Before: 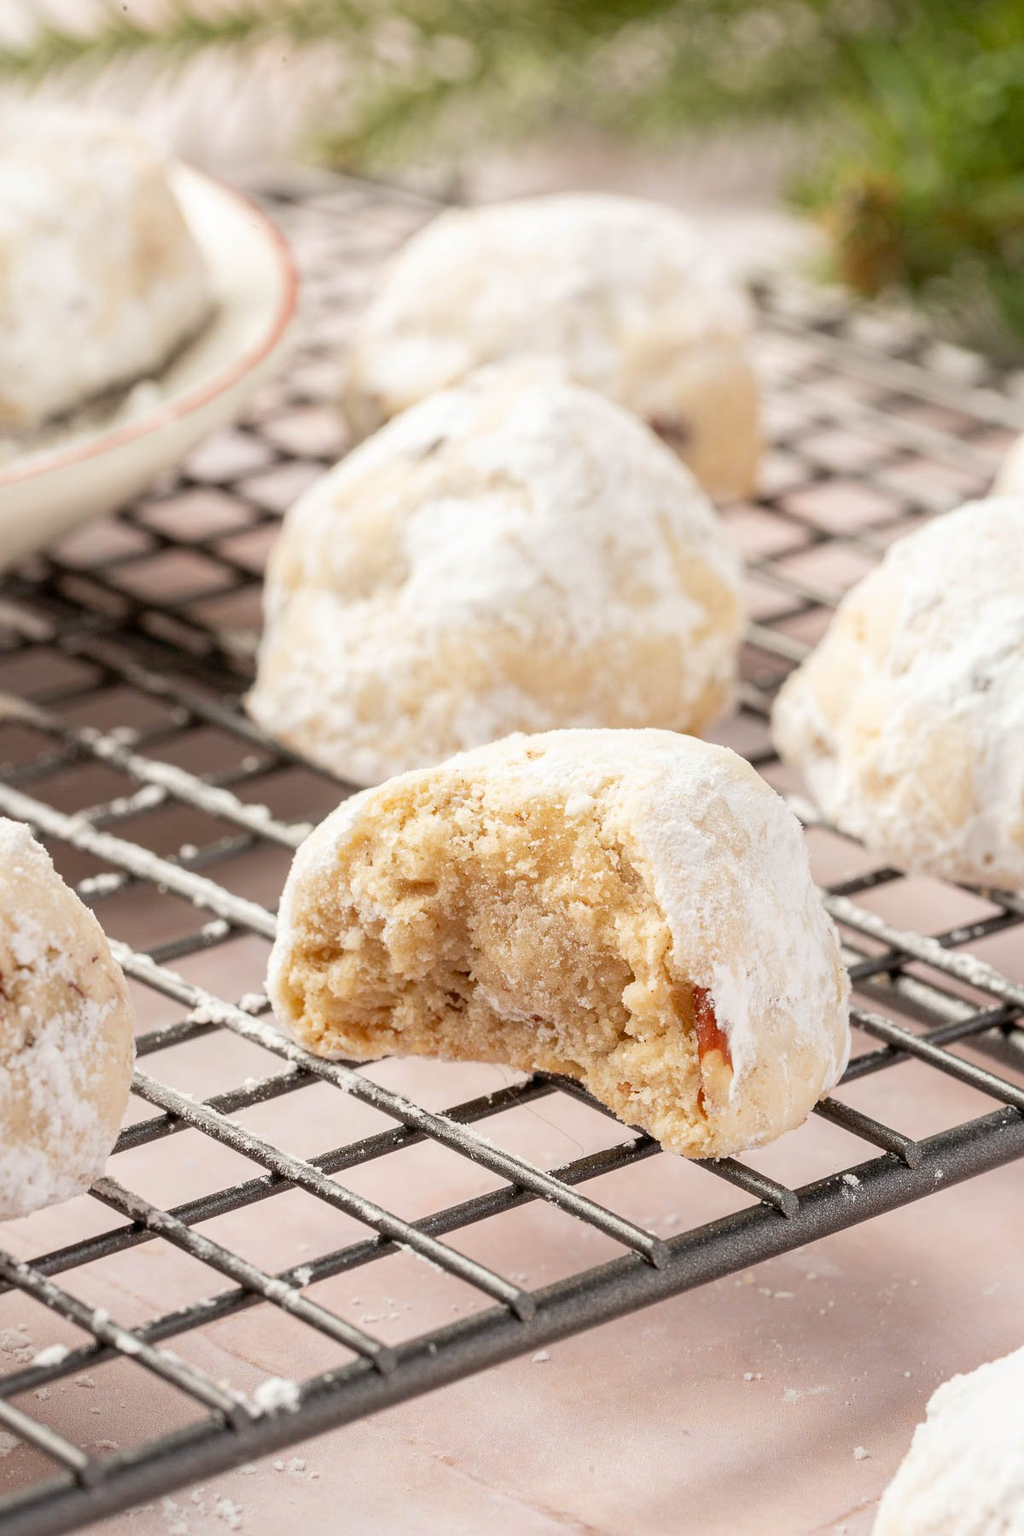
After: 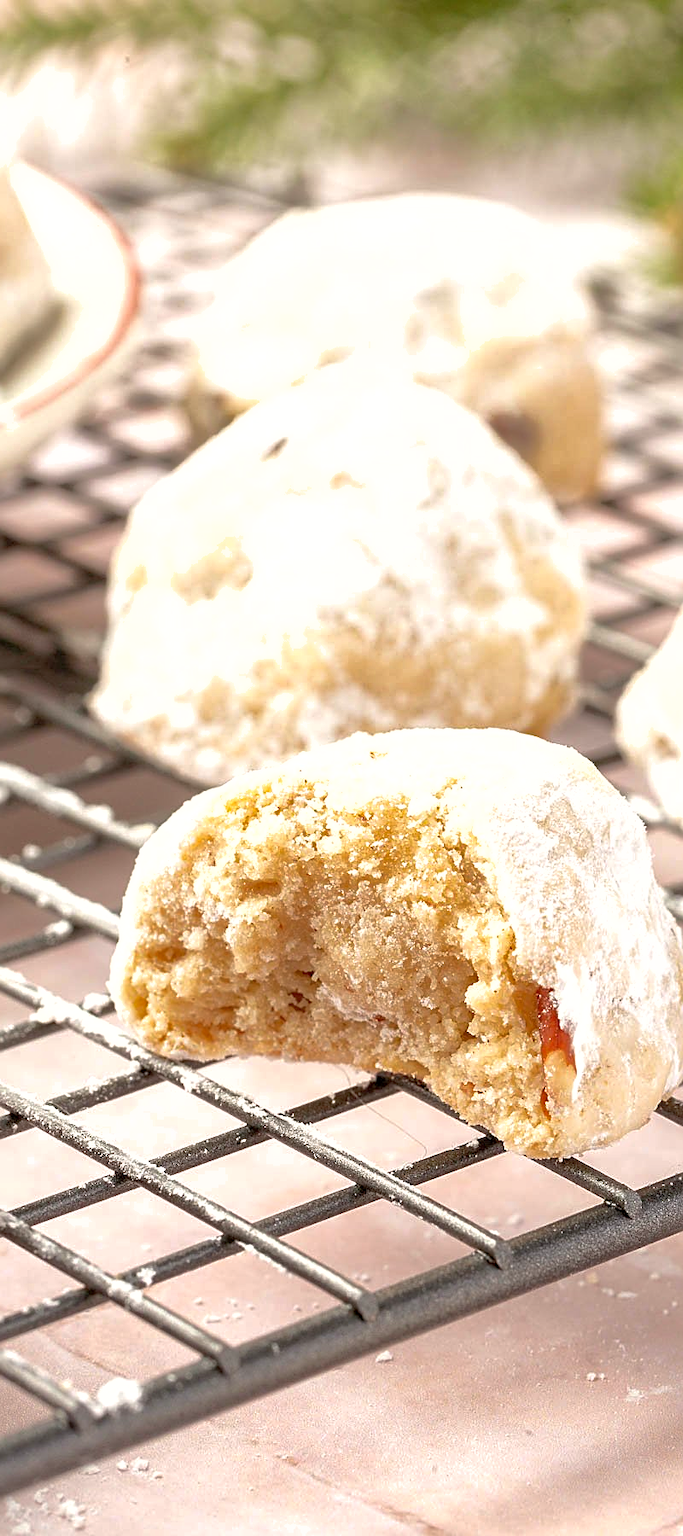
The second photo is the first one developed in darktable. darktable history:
shadows and highlights: on, module defaults
sharpen: on, module defaults
exposure: black level correction 0.001, exposure 0.498 EV, compensate exposure bias true, compensate highlight preservation false
crop and rotate: left 15.371%, right 17.861%
base curve: curves: ch0 [(0, 0) (0.297, 0.298) (1, 1)], preserve colors none
